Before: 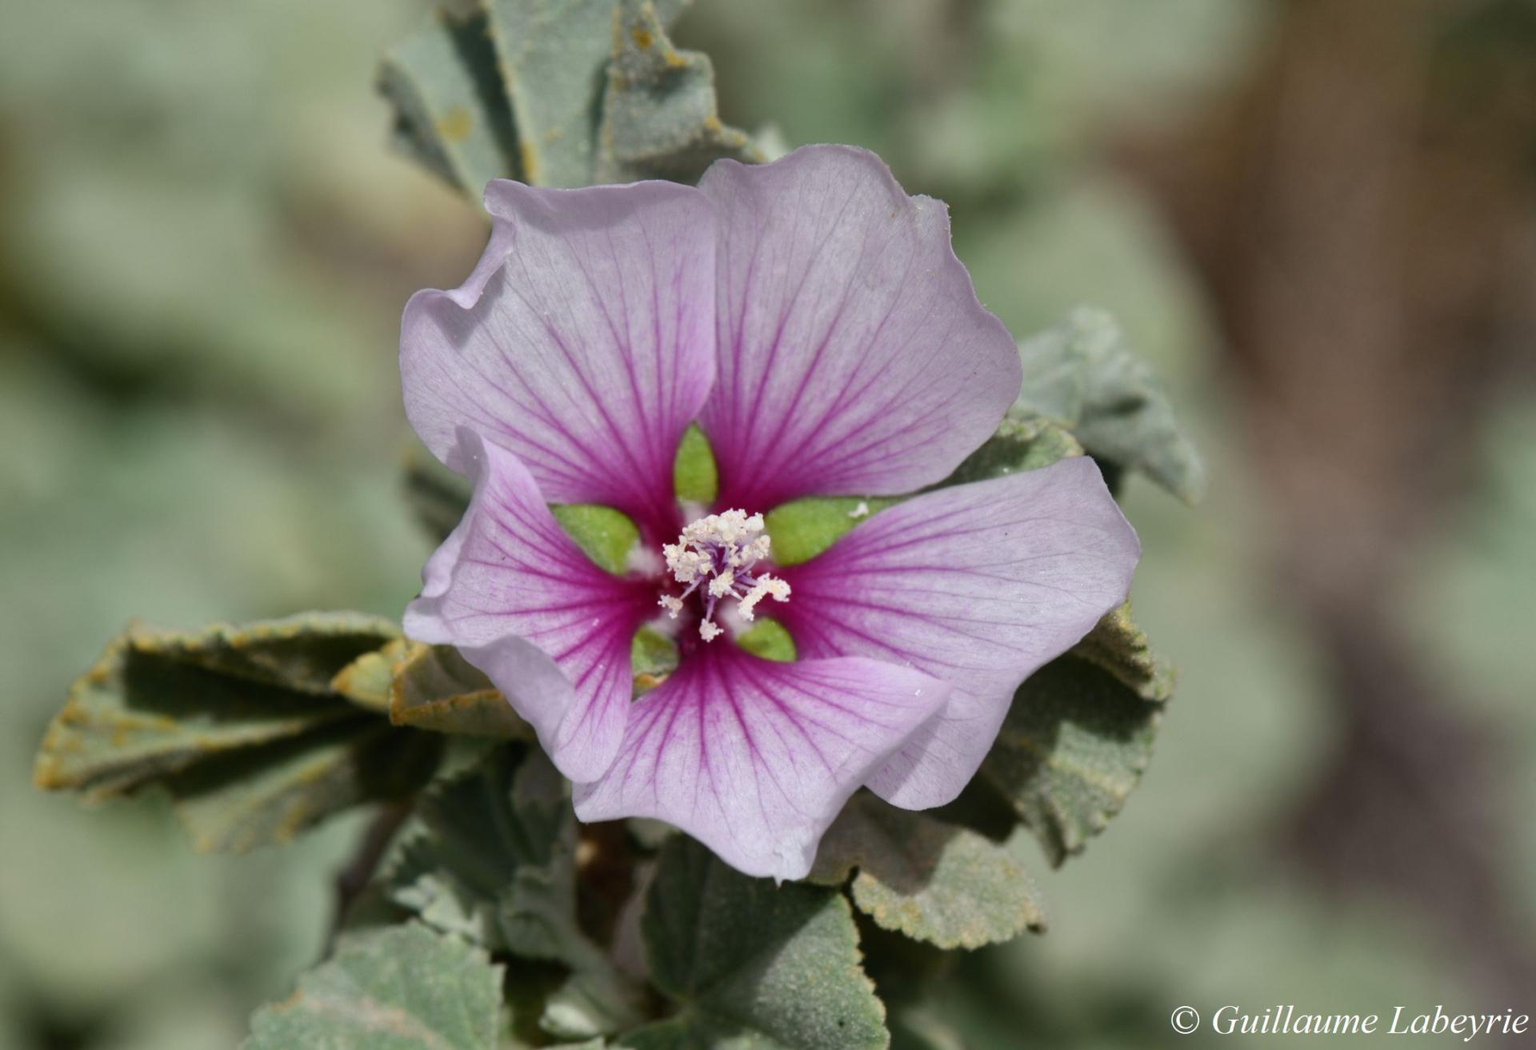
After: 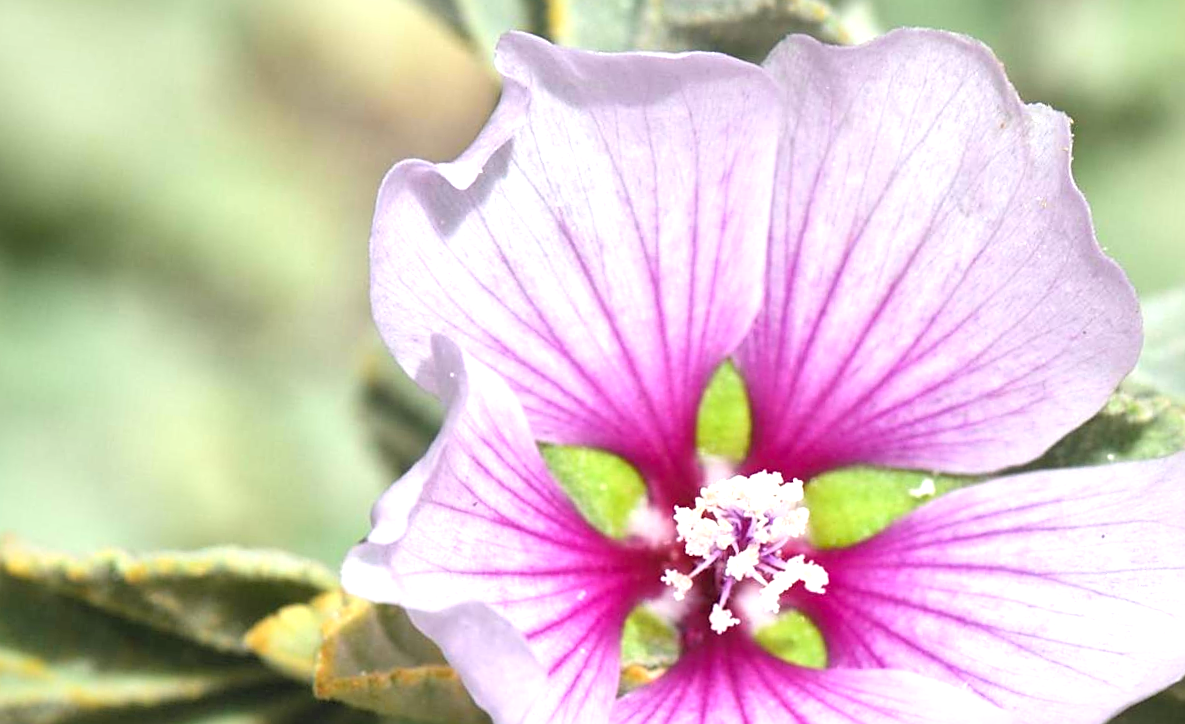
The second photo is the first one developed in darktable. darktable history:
exposure: black level correction 0, exposure 1.106 EV, compensate highlight preservation false
crop and rotate: angle -5.72°, left 2.048%, top 6.995%, right 27.51%, bottom 30.079%
sharpen: on, module defaults
local contrast: mode bilateral grid, contrast 20, coarseness 50, detail 144%, midtone range 0.2
shadows and highlights: shadows 32, highlights -32.99, soften with gaussian
contrast brightness saturation: contrast 0.095, brightness 0.294, saturation 0.146
